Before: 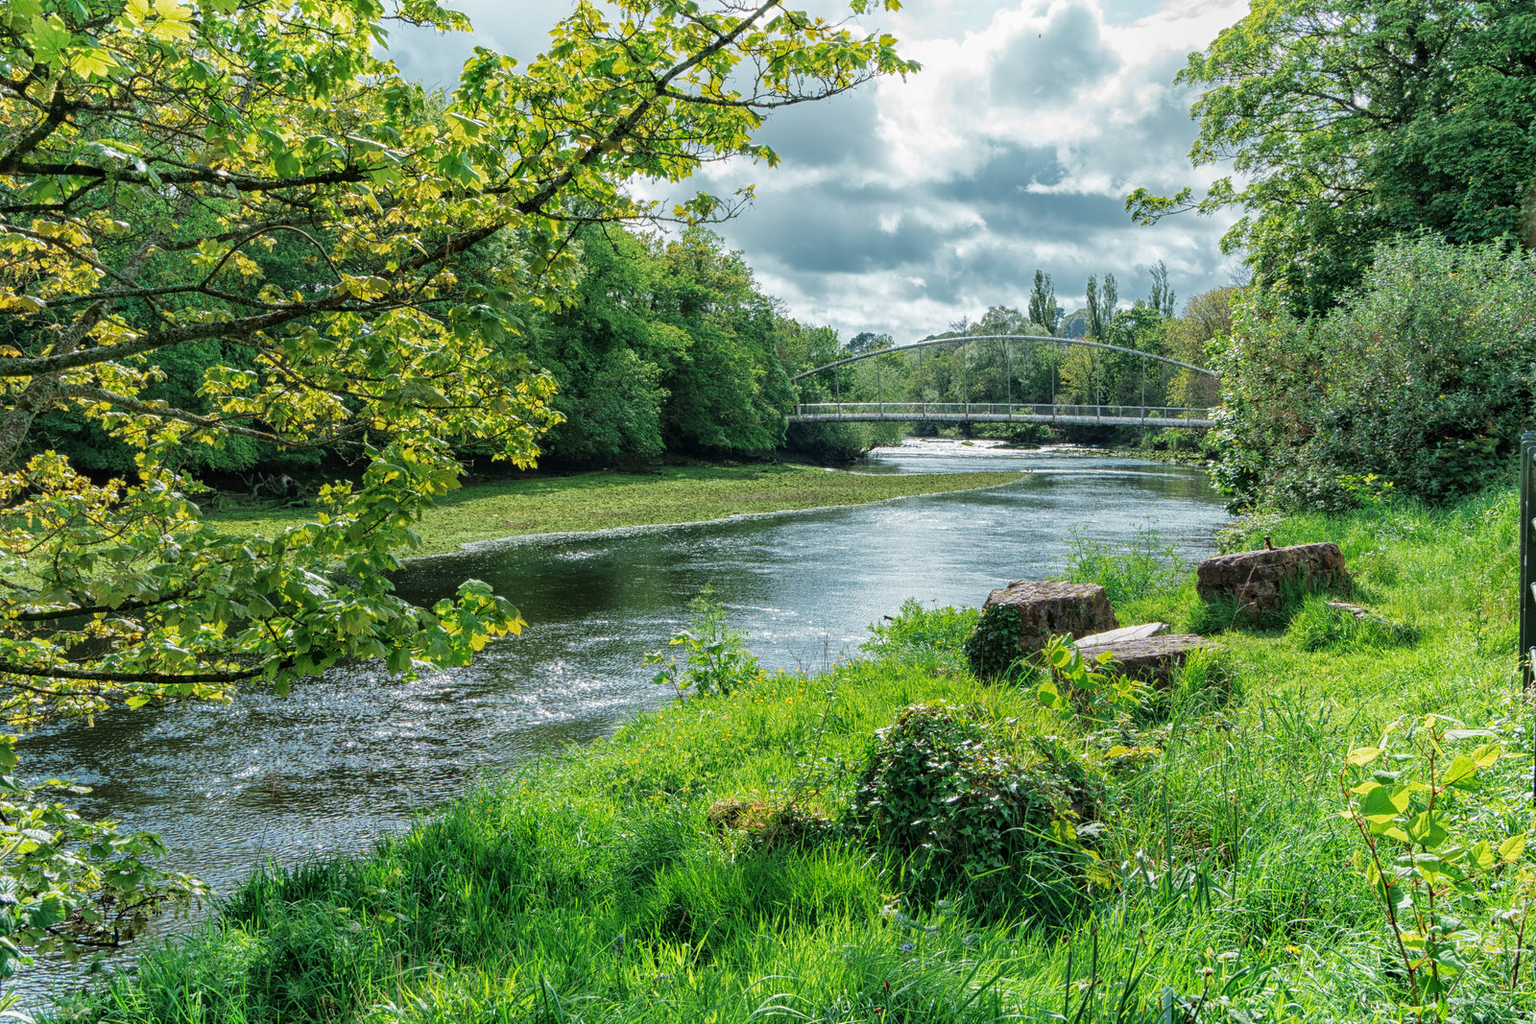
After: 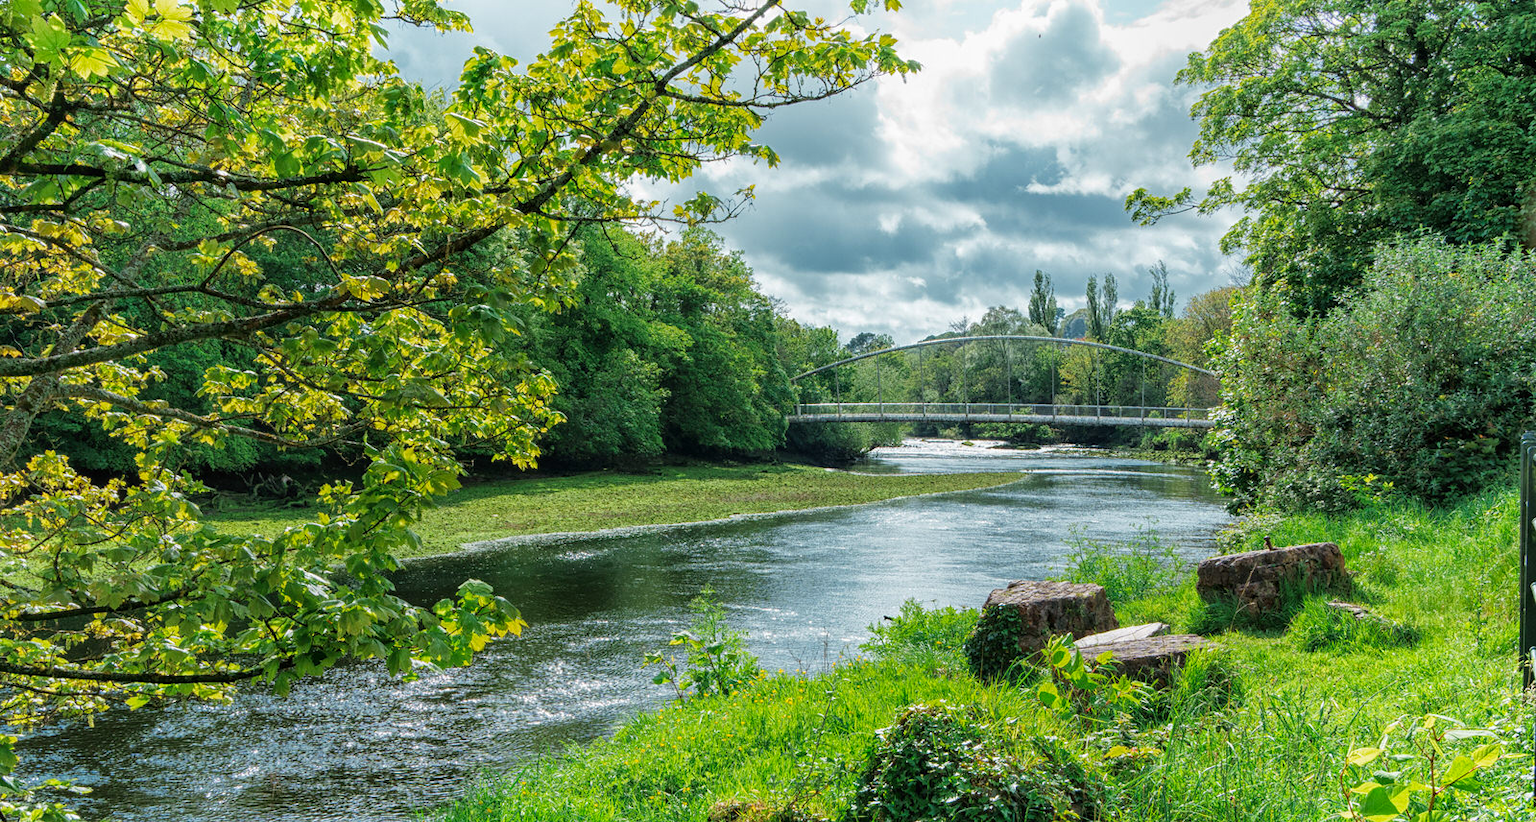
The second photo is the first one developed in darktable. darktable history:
contrast brightness saturation: saturation 0.1
crop: bottom 19.644%
